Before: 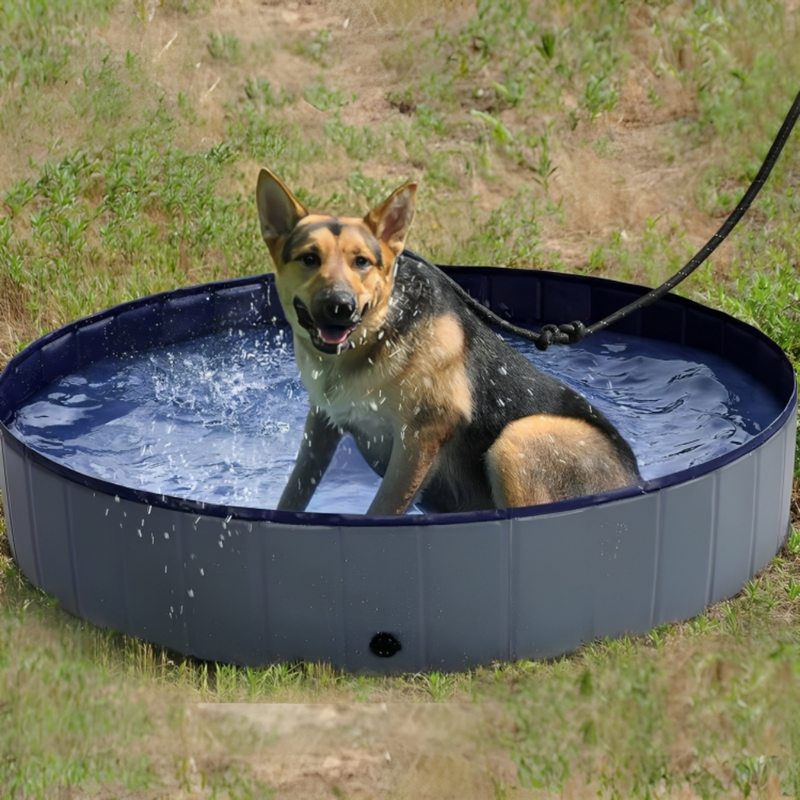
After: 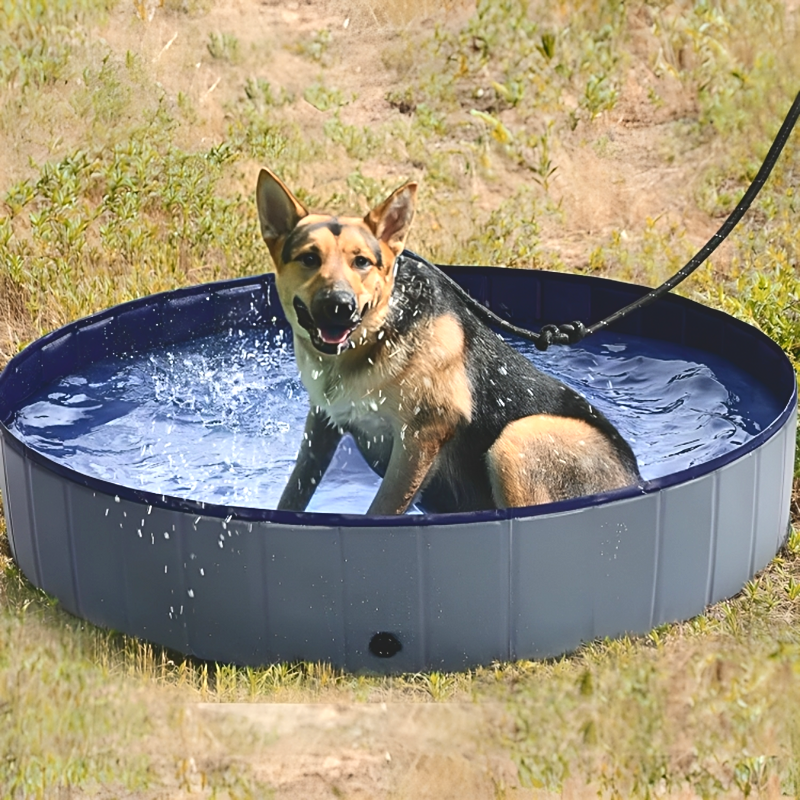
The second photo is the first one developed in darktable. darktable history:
tone curve: curves: ch0 [(0, 0.129) (0.187, 0.207) (0.729, 0.789) (1, 1)], color space Lab, independent channels, preserve colors none
exposure: black level correction 0.001, exposure 0.499 EV, compensate exposure bias true, compensate highlight preservation false
color zones: curves: ch2 [(0, 0.5) (0.143, 0.5) (0.286, 0.416) (0.429, 0.5) (0.571, 0.5) (0.714, 0.5) (0.857, 0.5) (1, 0.5)]
sharpen: on, module defaults
